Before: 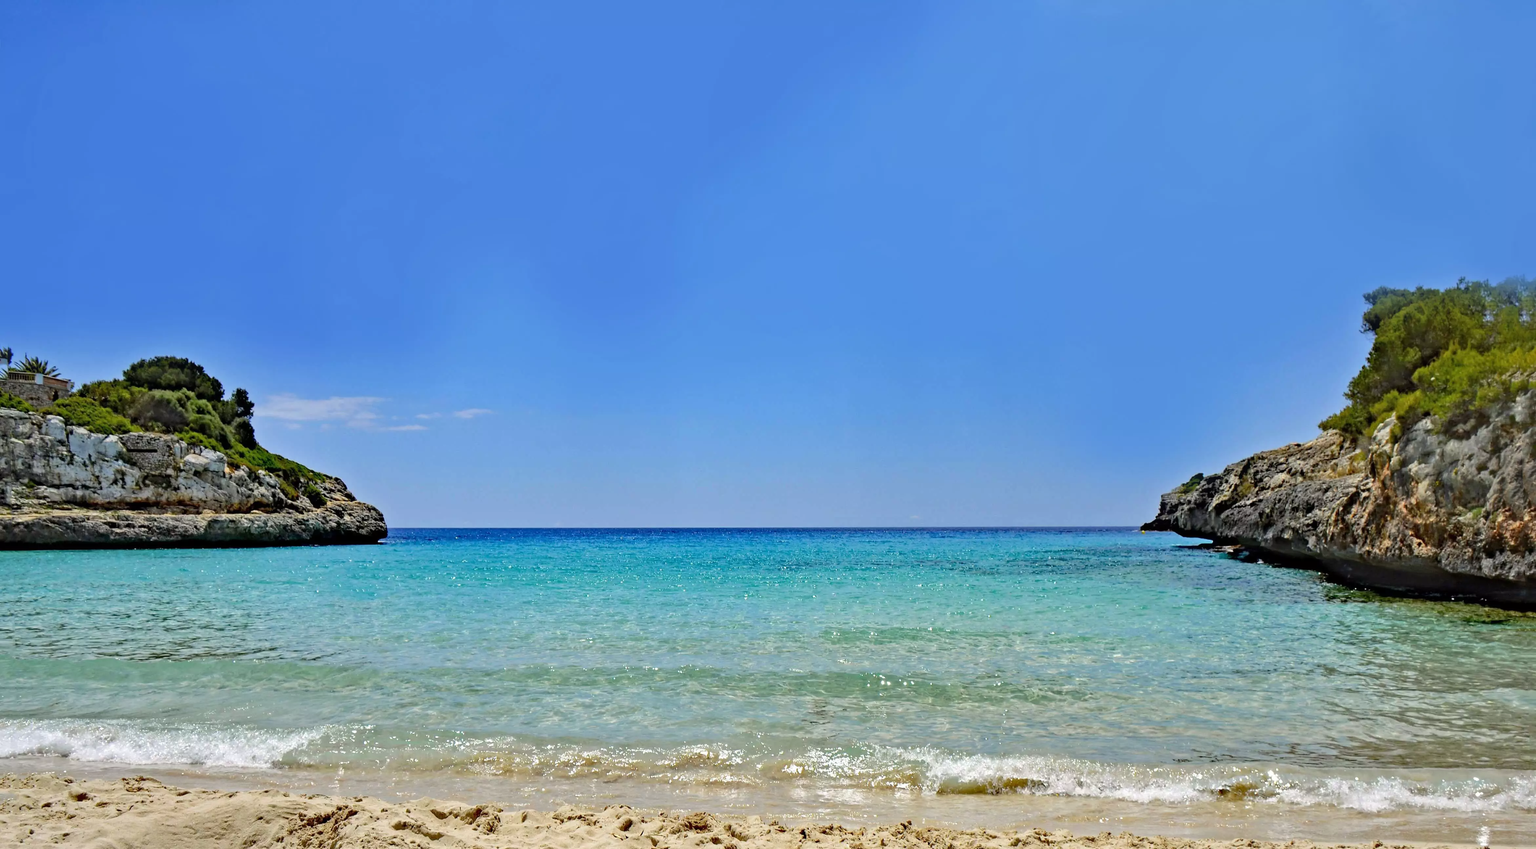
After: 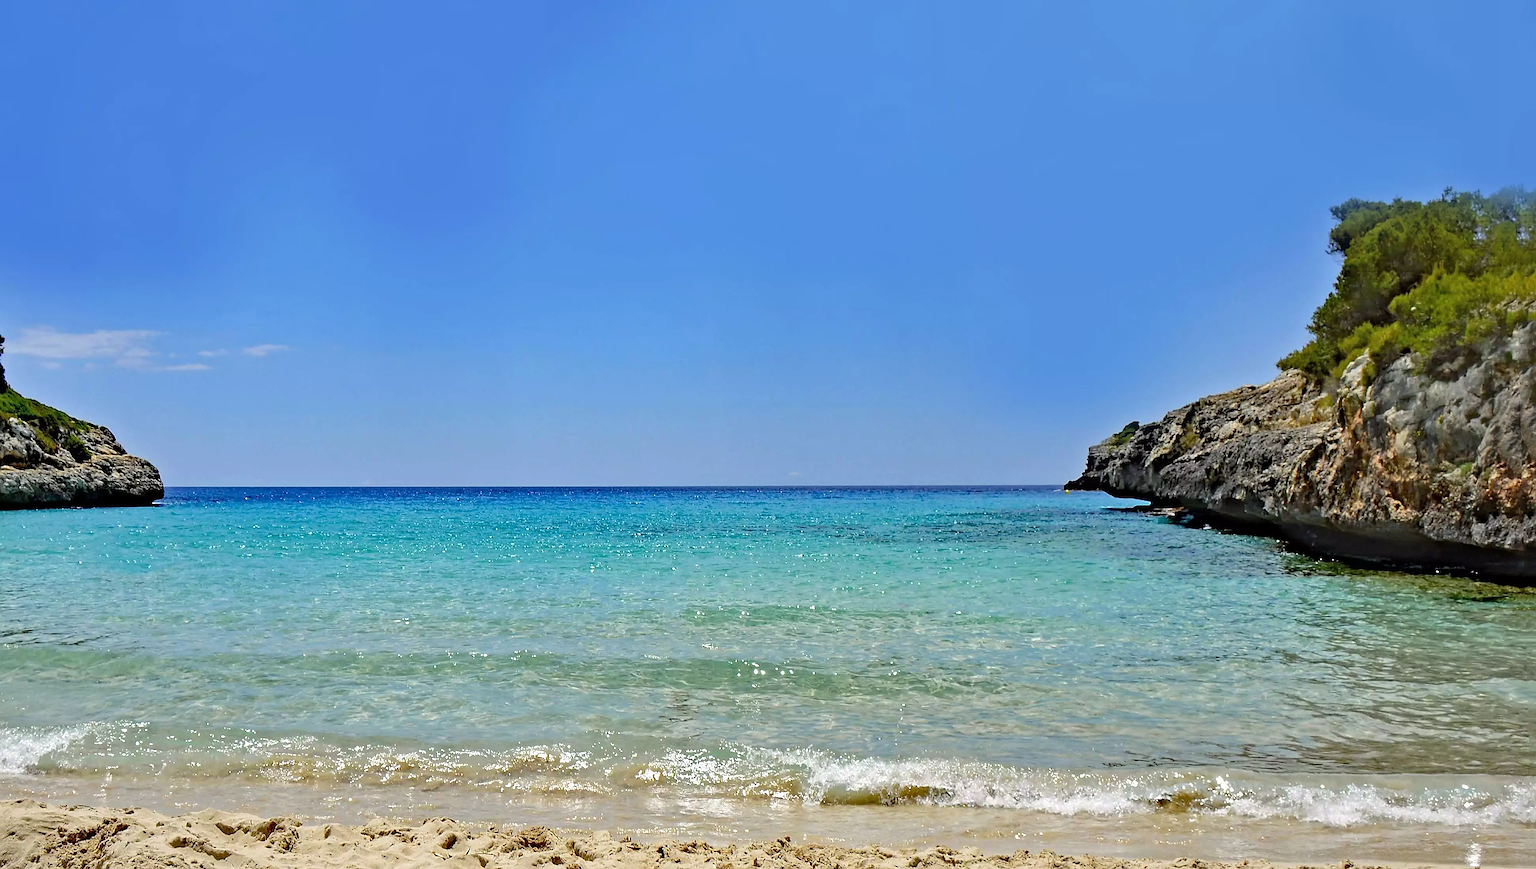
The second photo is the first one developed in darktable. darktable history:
sharpen: radius 1.4, amount 1.25, threshold 0.7
crop: left 16.315%, top 14.246%
